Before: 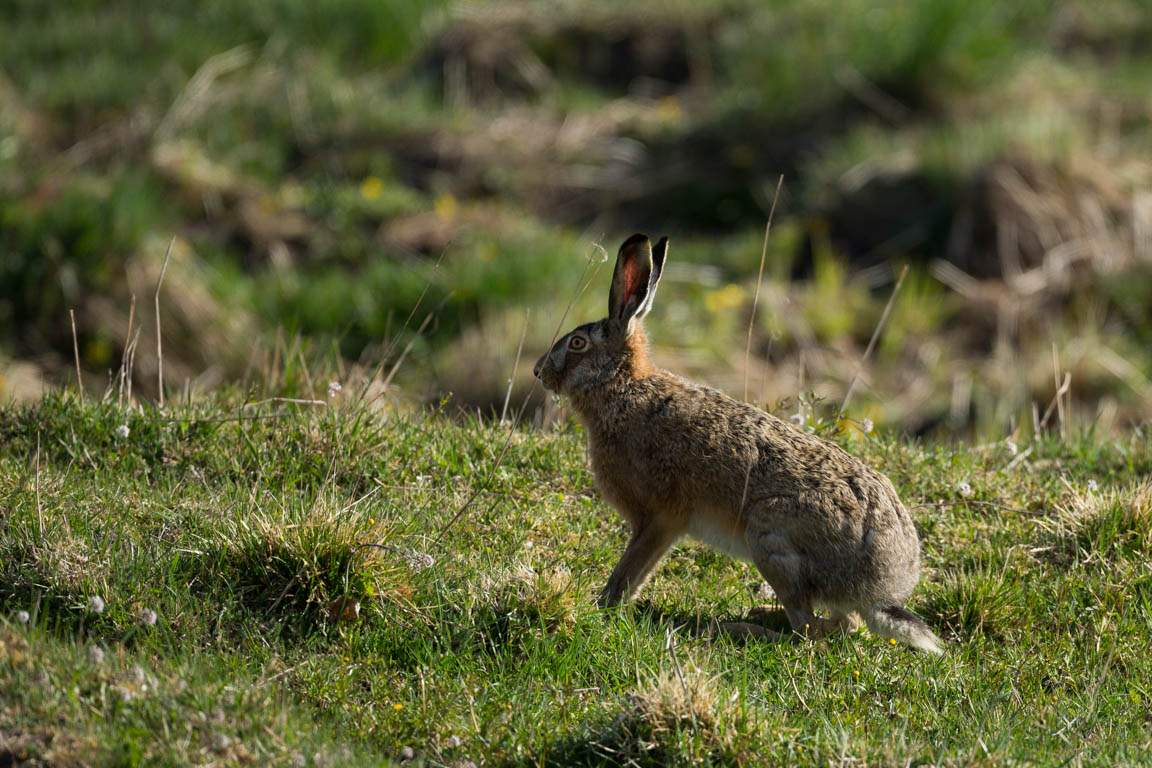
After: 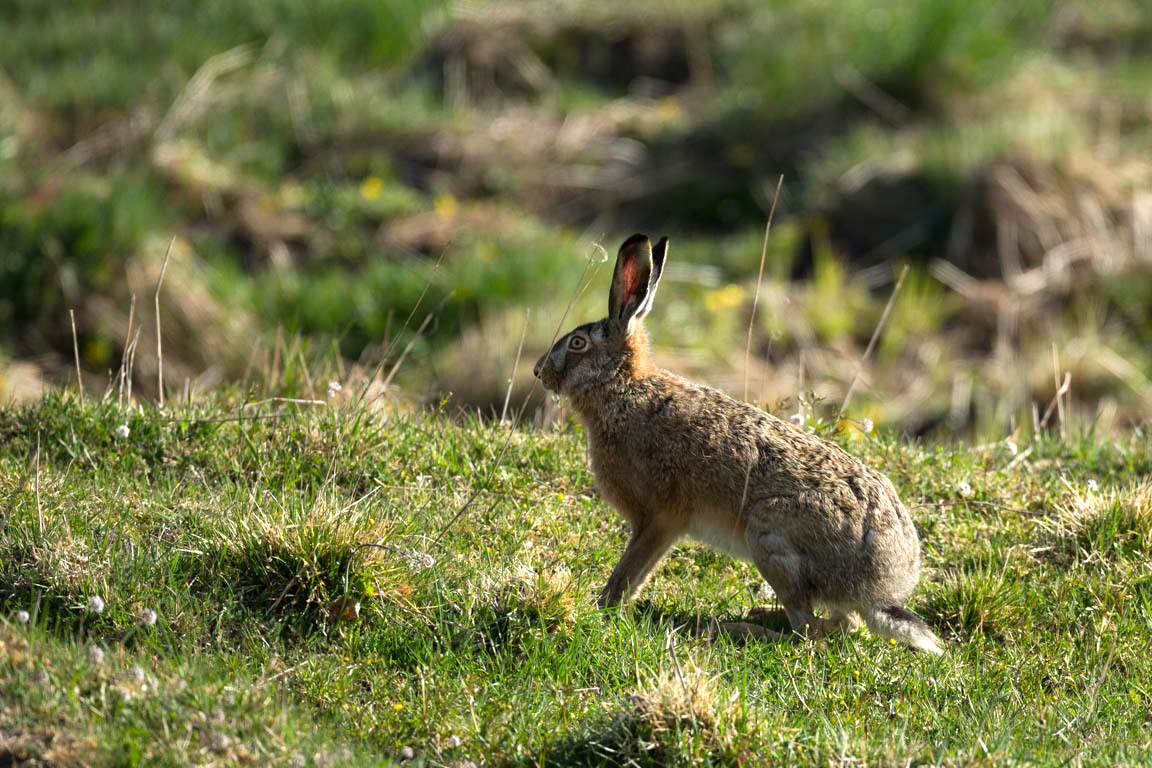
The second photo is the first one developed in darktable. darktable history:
exposure: exposure 0.652 EV, compensate highlight preservation false
